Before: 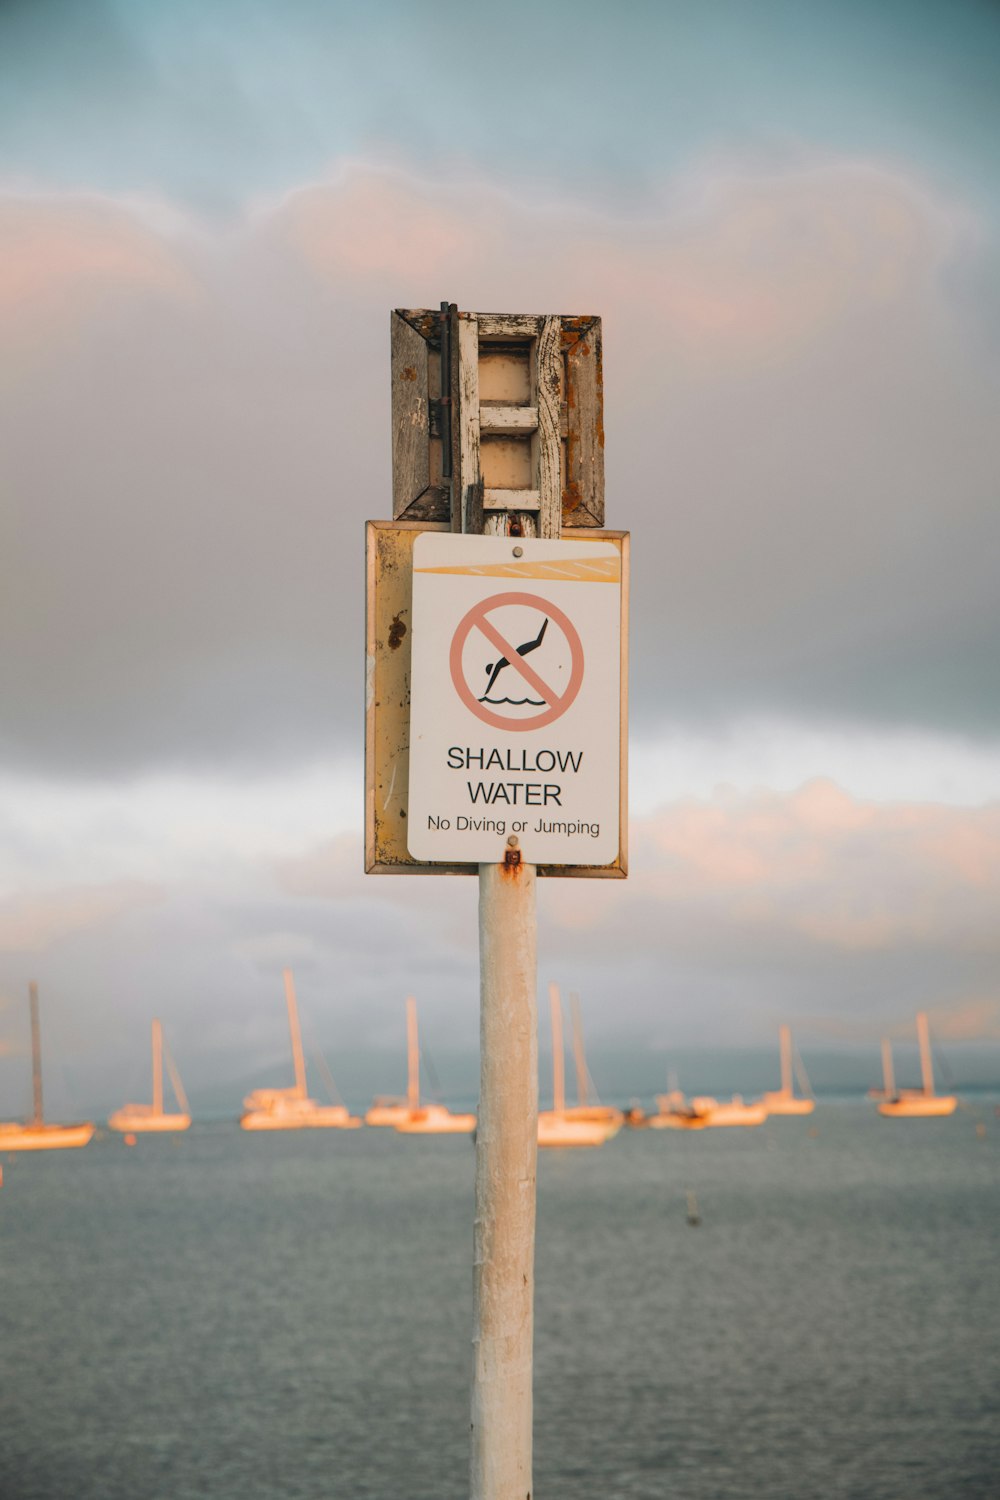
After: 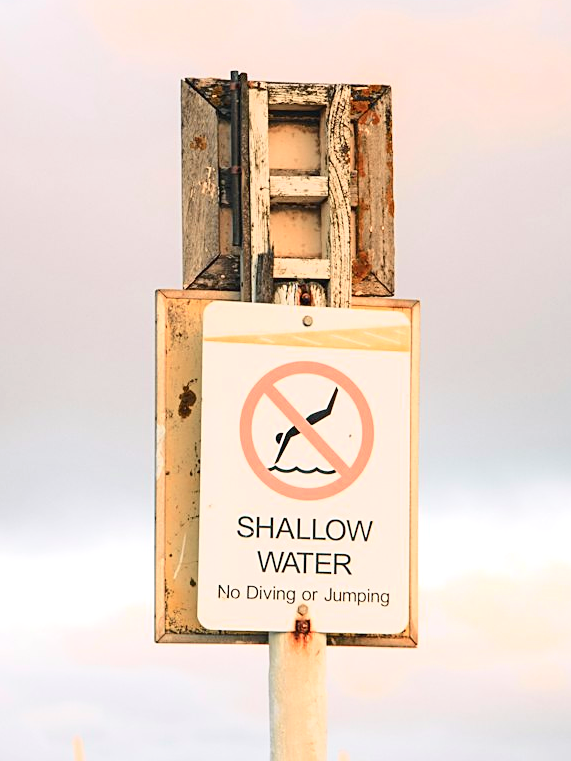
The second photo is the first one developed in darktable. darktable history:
crop: left 21.016%, top 15.404%, right 21.851%, bottom 33.811%
tone curve: curves: ch0 [(0, 0) (0.035, 0.017) (0.131, 0.108) (0.279, 0.279) (0.476, 0.554) (0.617, 0.693) (0.704, 0.77) (0.801, 0.854) (0.895, 0.927) (1, 0.976)]; ch1 [(0, 0) (0.318, 0.278) (0.444, 0.427) (0.493, 0.493) (0.537, 0.547) (0.594, 0.616) (0.746, 0.764) (1, 1)]; ch2 [(0, 0) (0.316, 0.292) (0.381, 0.37) (0.423, 0.448) (0.476, 0.482) (0.502, 0.498) (0.529, 0.532) (0.583, 0.608) (0.639, 0.657) (0.7, 0.7) (0.861, 0.808) (1, 0.951)], color space Lab, independent channels, preserve colors none
sharpen: on, module defaults
exposure: black level correction 0, exposure 0.692 EV, compensate highlight preservation false
